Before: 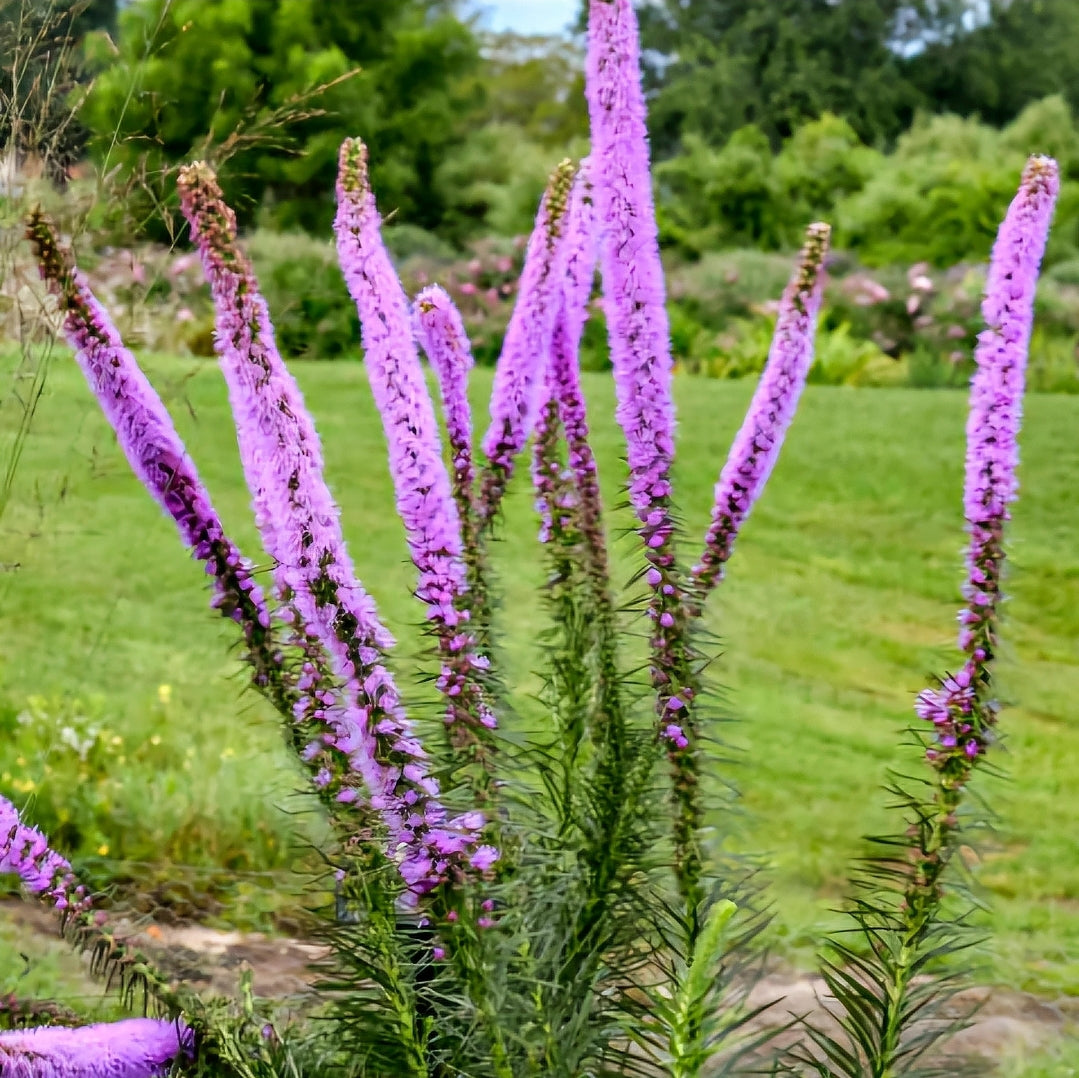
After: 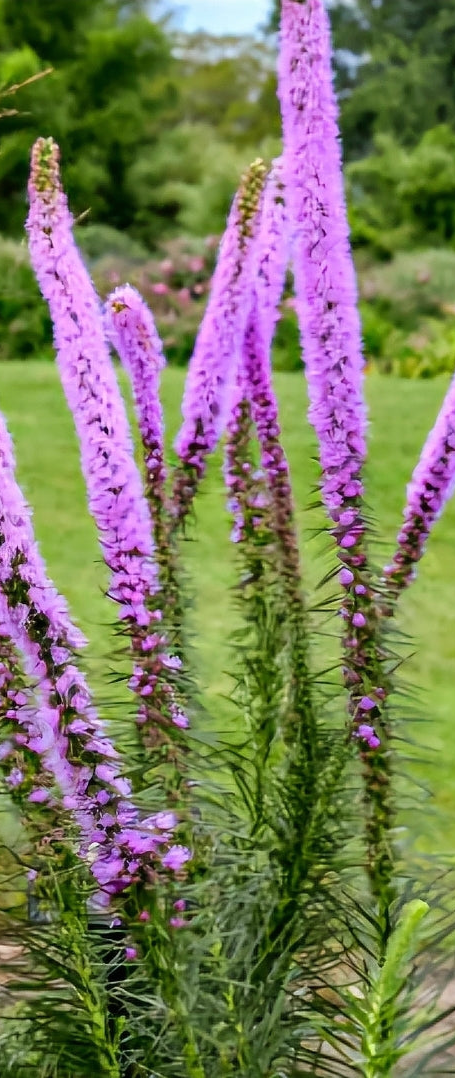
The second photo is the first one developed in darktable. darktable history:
crop: left 28.583%, right 29.231%
exposure: black level correction 0, compensate exposure bias true, compensate highlight preservation false
